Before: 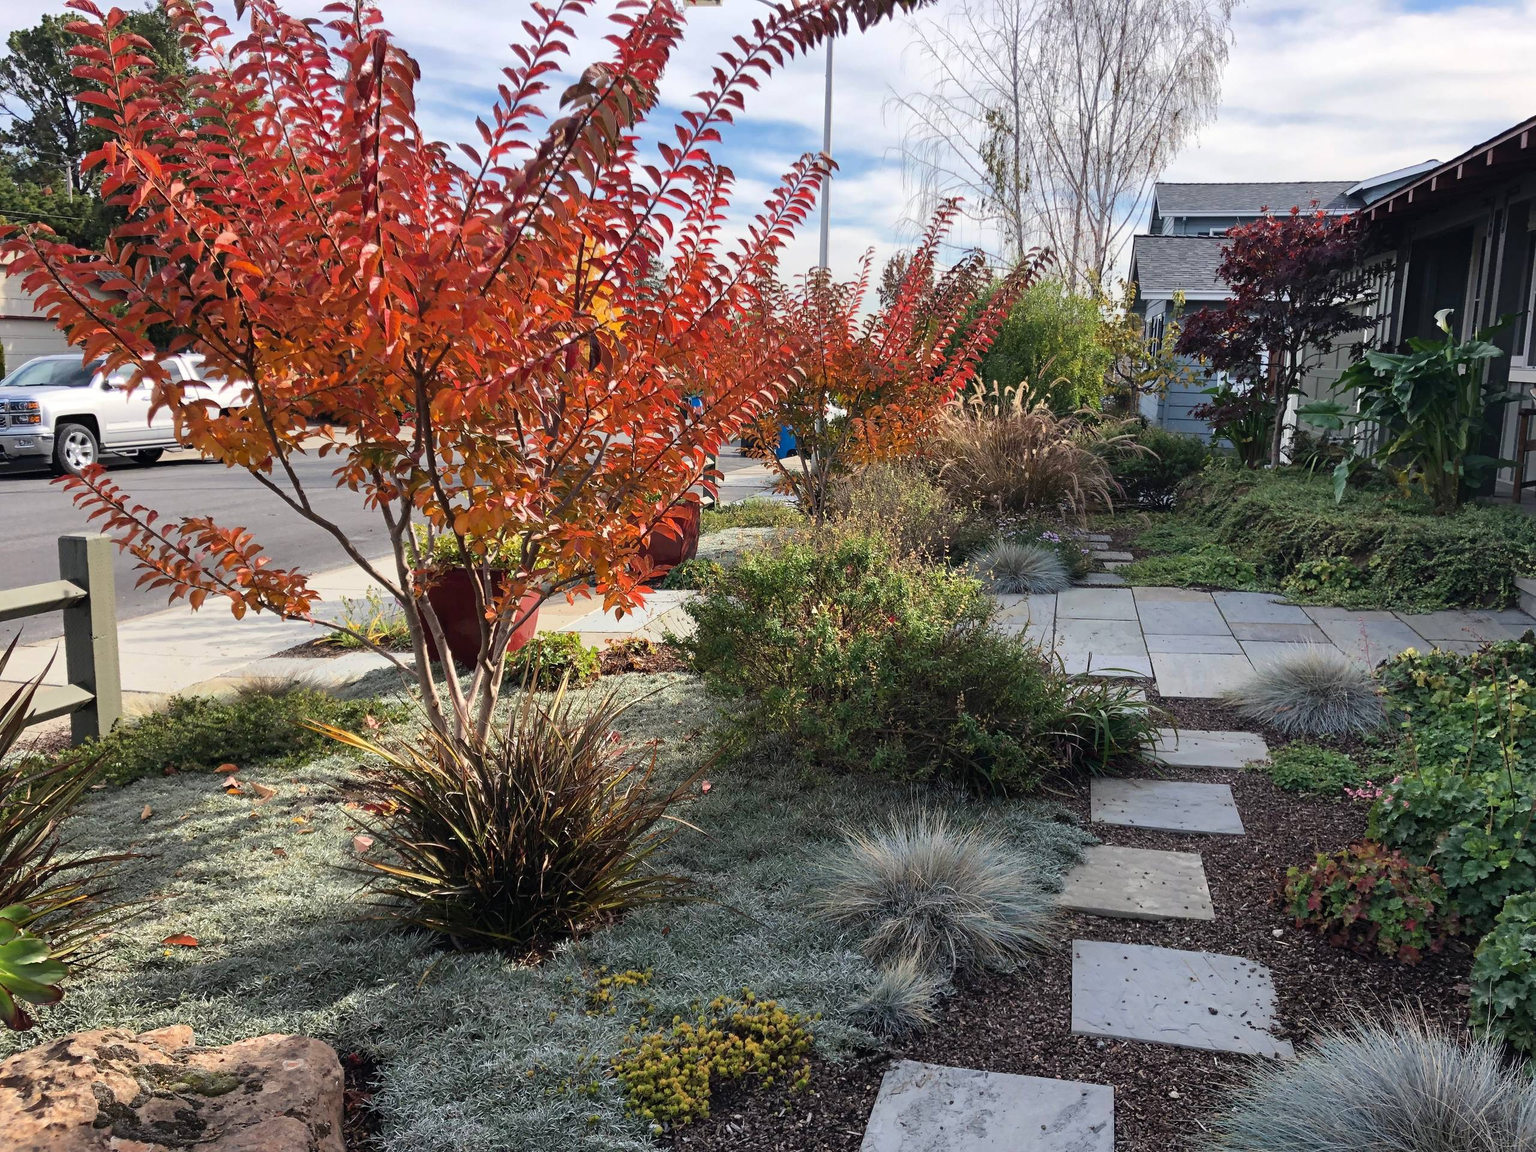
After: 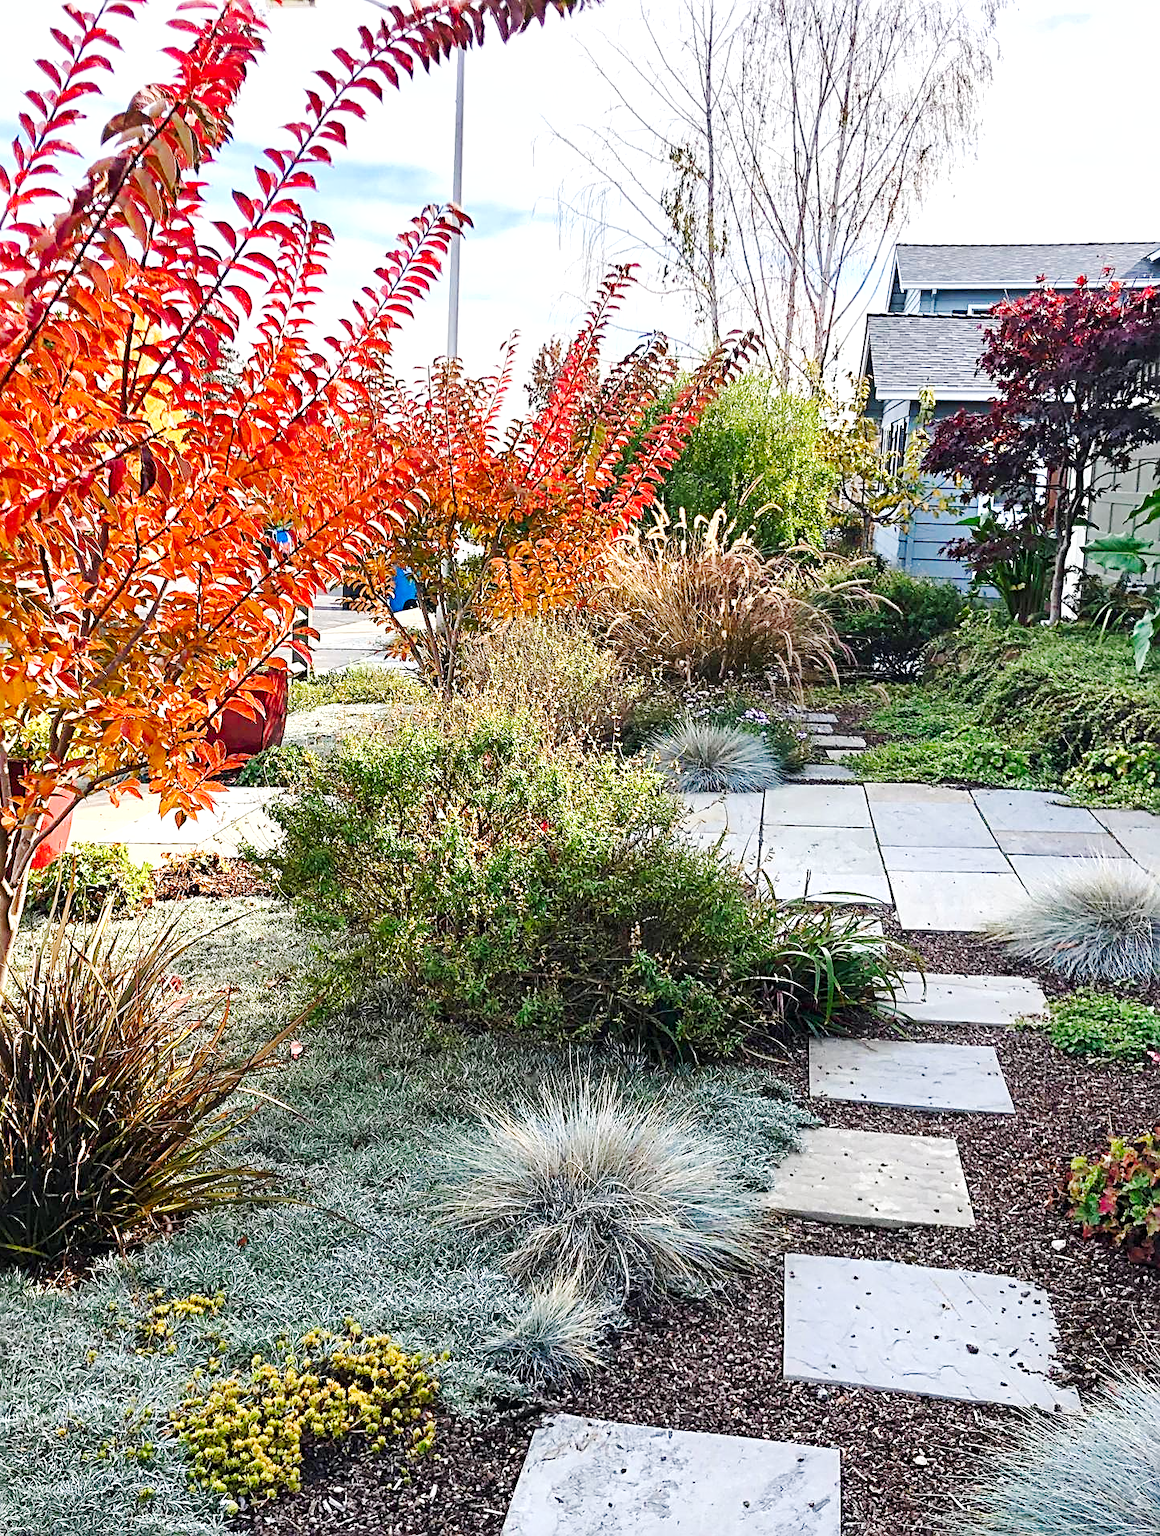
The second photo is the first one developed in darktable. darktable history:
shadows and highlights: radius 47.05, white point adjustment 6.52, compress 79.94%, soften with gaussian
crop: left 31.557%, top 0.003%, right 11.802%
local contrast: mode bilateral grid, contrast 19, coarseness 49, detail 121%, midtone range 0.2
sharpen: radius 2.715, amount 0.657
contrast brightness saturation: contrast 0.043, saturation 0.157
color balance rgb: shadows lift › chroma 0.873%, shadows lift › hue 112.81°, perceptual saturation grading › global saturation 13.823%, perceptual saturation grading › highlights -25.86%, perceptual saturation grading › shadows 29.412%
base curve: curves: ch0 [(0, 0) (0.025, 0.046) (0.112, 0.277) (0.467, 0.74) (0.814, 0.929) (1, 0.942)], preserve colors none
